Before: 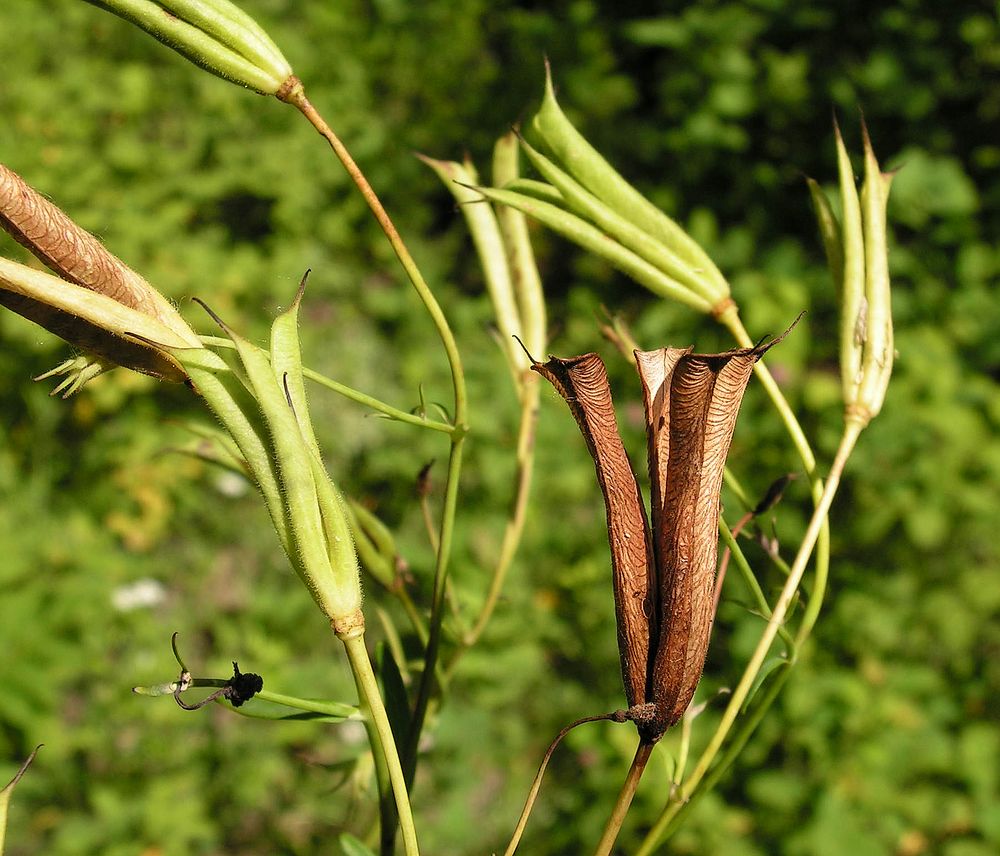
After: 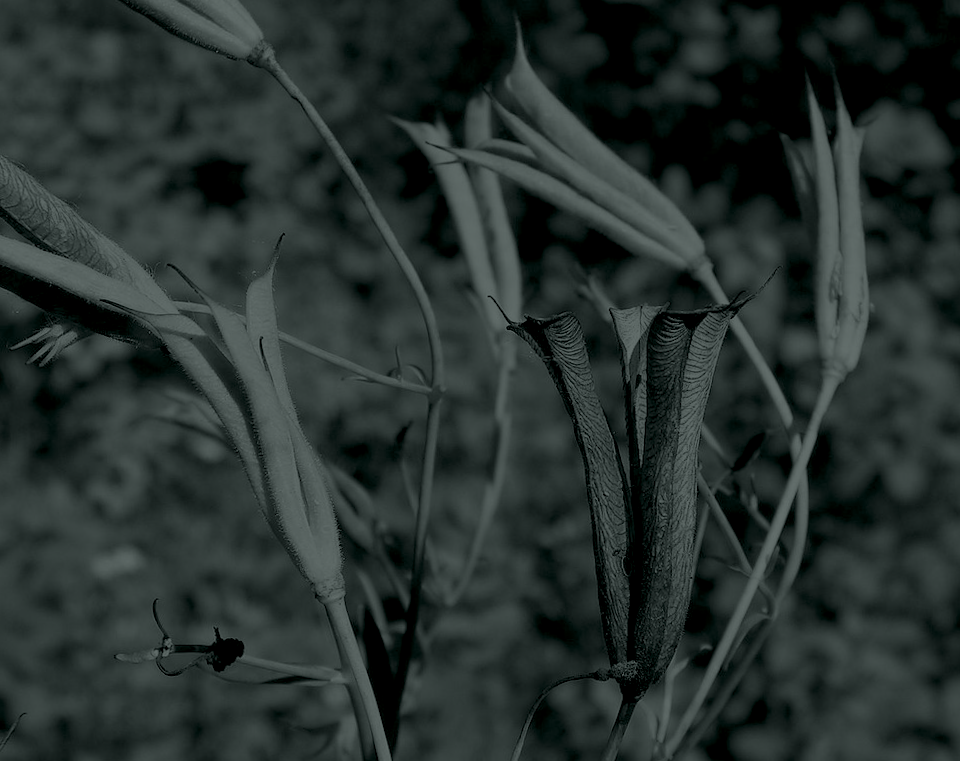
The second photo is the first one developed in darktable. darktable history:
crop: left 1.964%, top 3.251%, right 1.122%, bottom 4.933%
colorize: hue 90°, saturation 19%, lightness 1.59%, version 1
rotate and perspective: rotation -1°, crop left 0.011, crop right 0.989, crop top 0.025, crop bottom 0.975
contrast equalizer: octaves 7, y [[0.6 ×6], [0.55 ×6], [0 ×6], [0 ×6], [0 ×6]], mix 0.2
white balance: emerald 1
exposure: exposure 0.426 EV, compensate highlight preservation false
contrast brightness saturation: brightness 0.13
